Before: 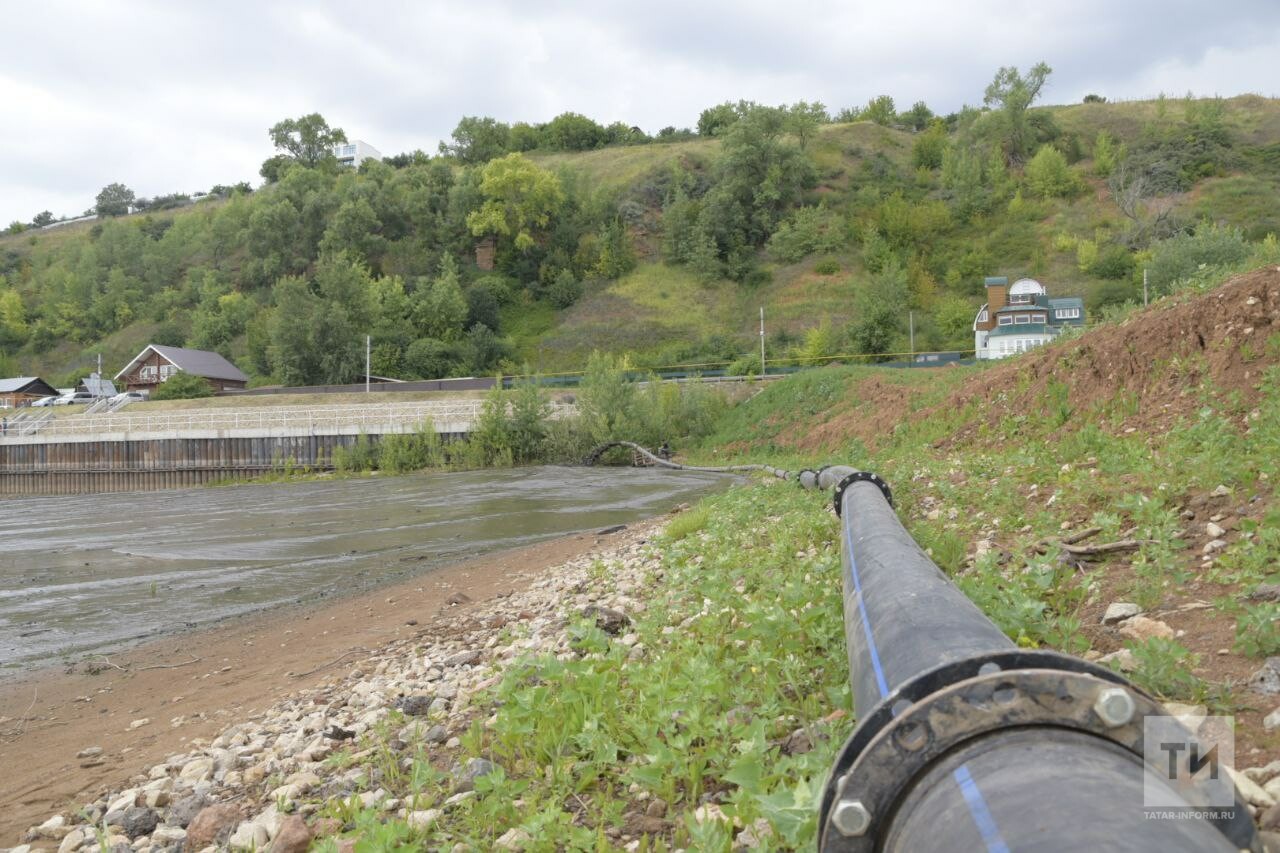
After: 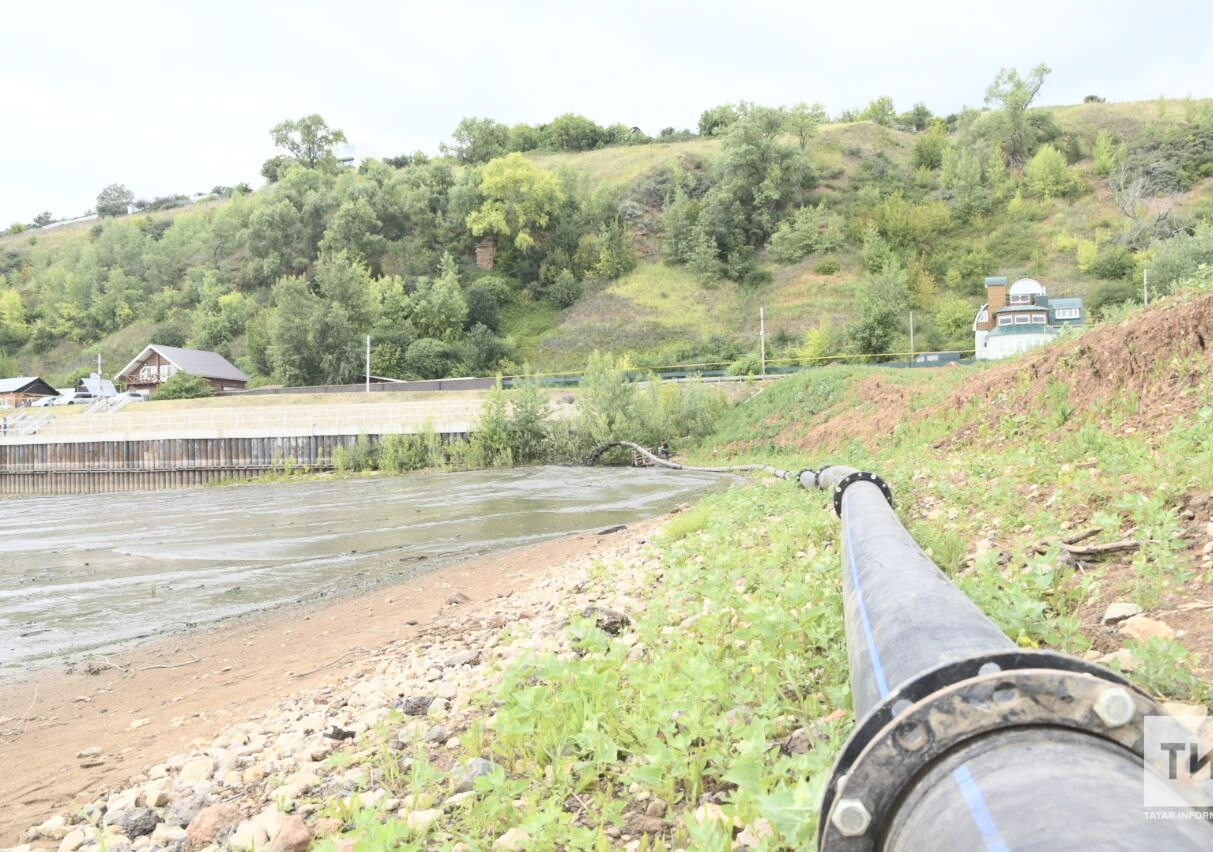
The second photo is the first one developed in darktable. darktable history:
crop and rotate: right 5.167%
contrast brightness saturation: contrast 0.39, brightness 0.53
